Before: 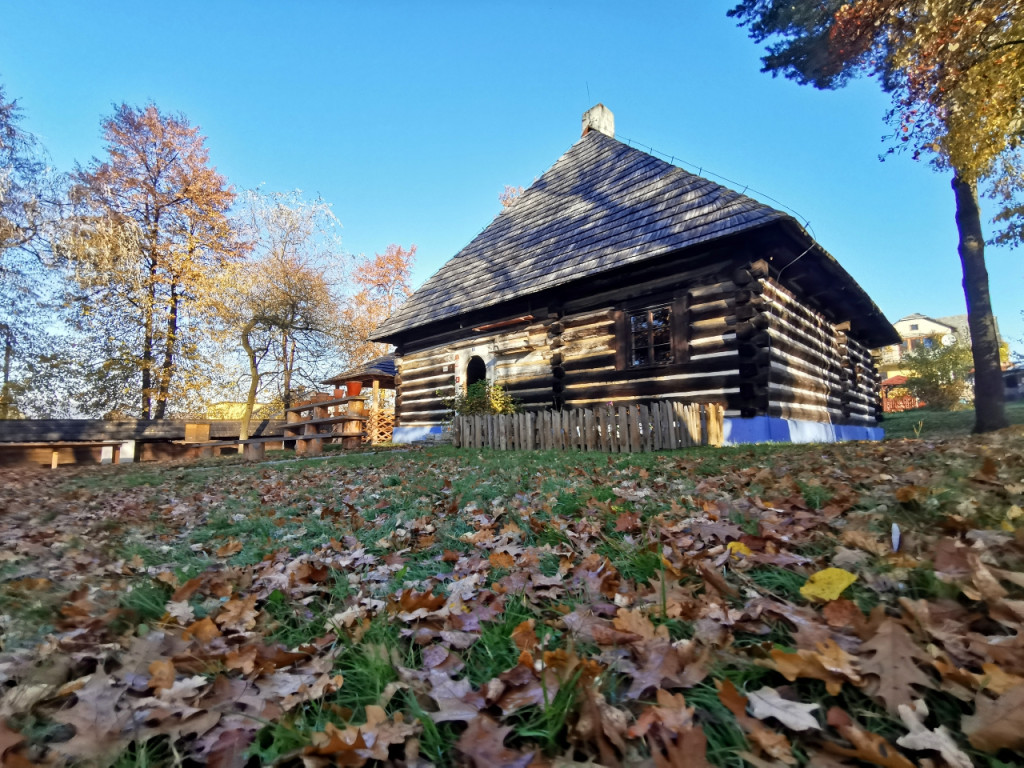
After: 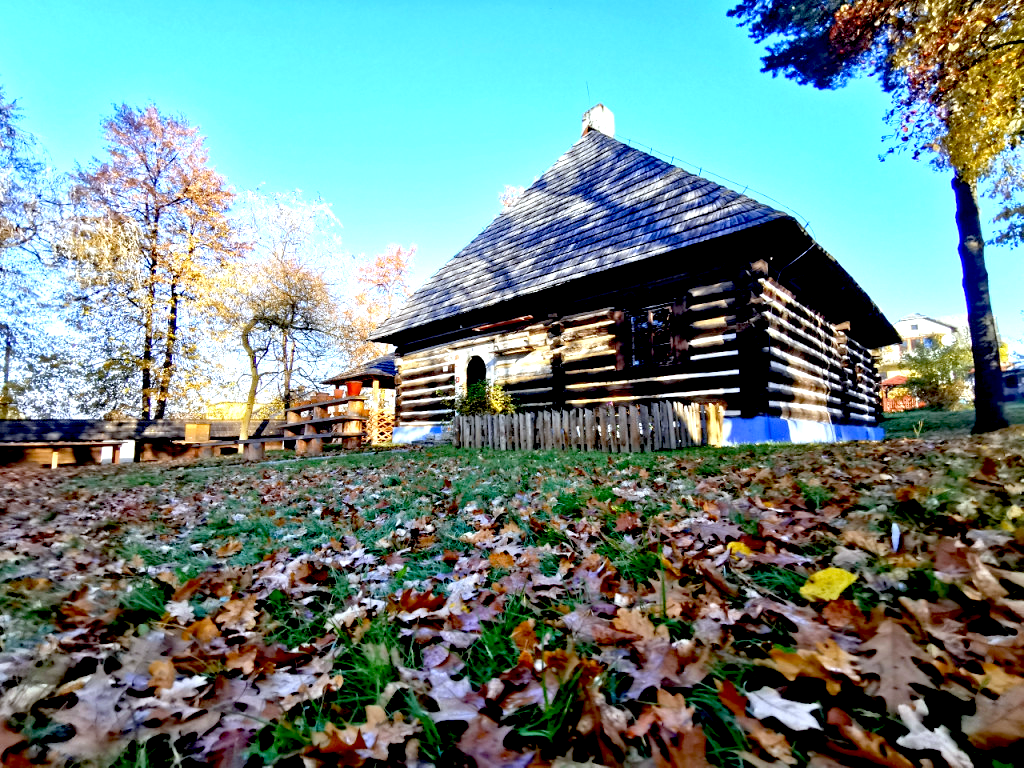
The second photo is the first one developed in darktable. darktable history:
exposure: black level correction 0.035, exposure 0.9 EV, compensate highlight preservation false
white balance: red 0.954, blue 1.079
